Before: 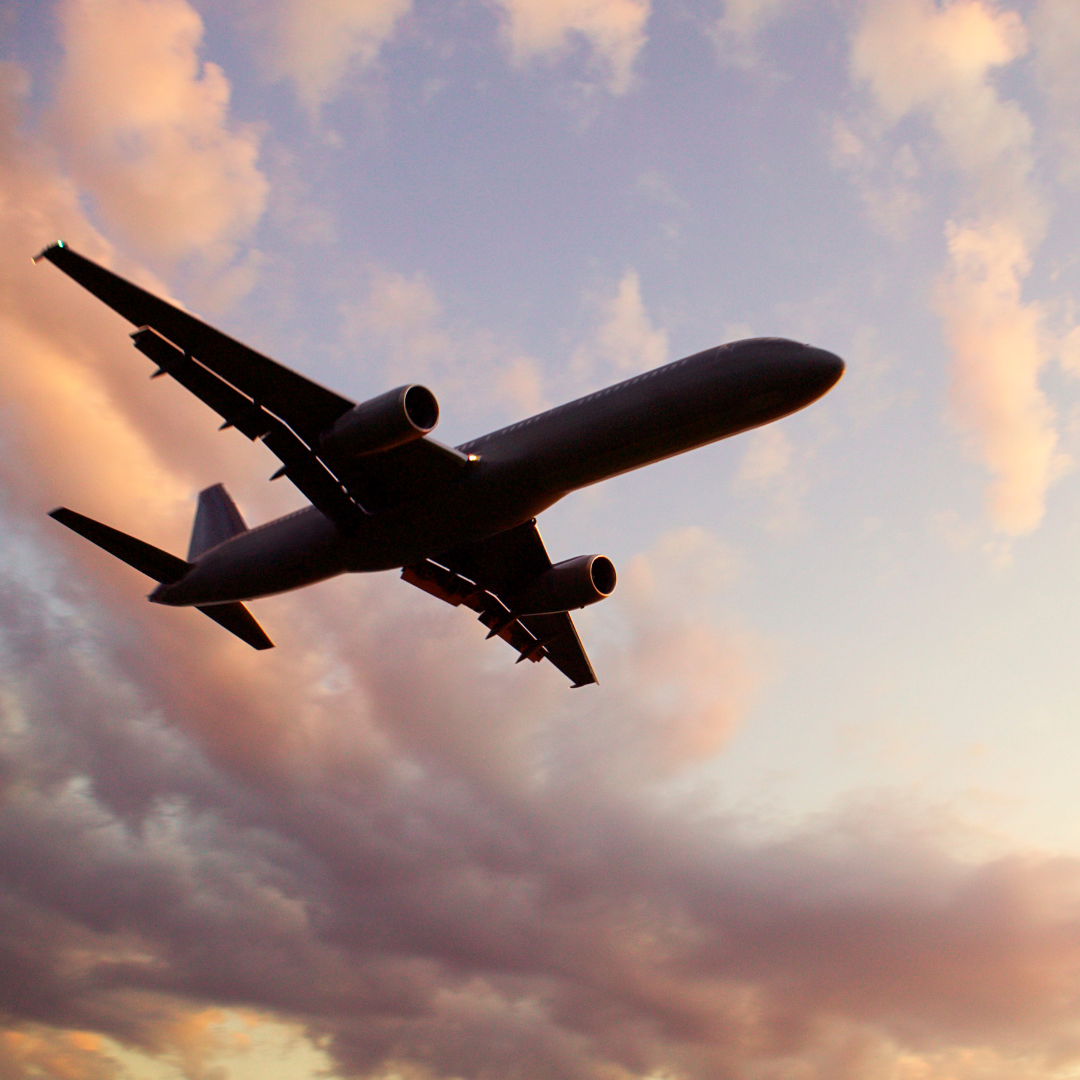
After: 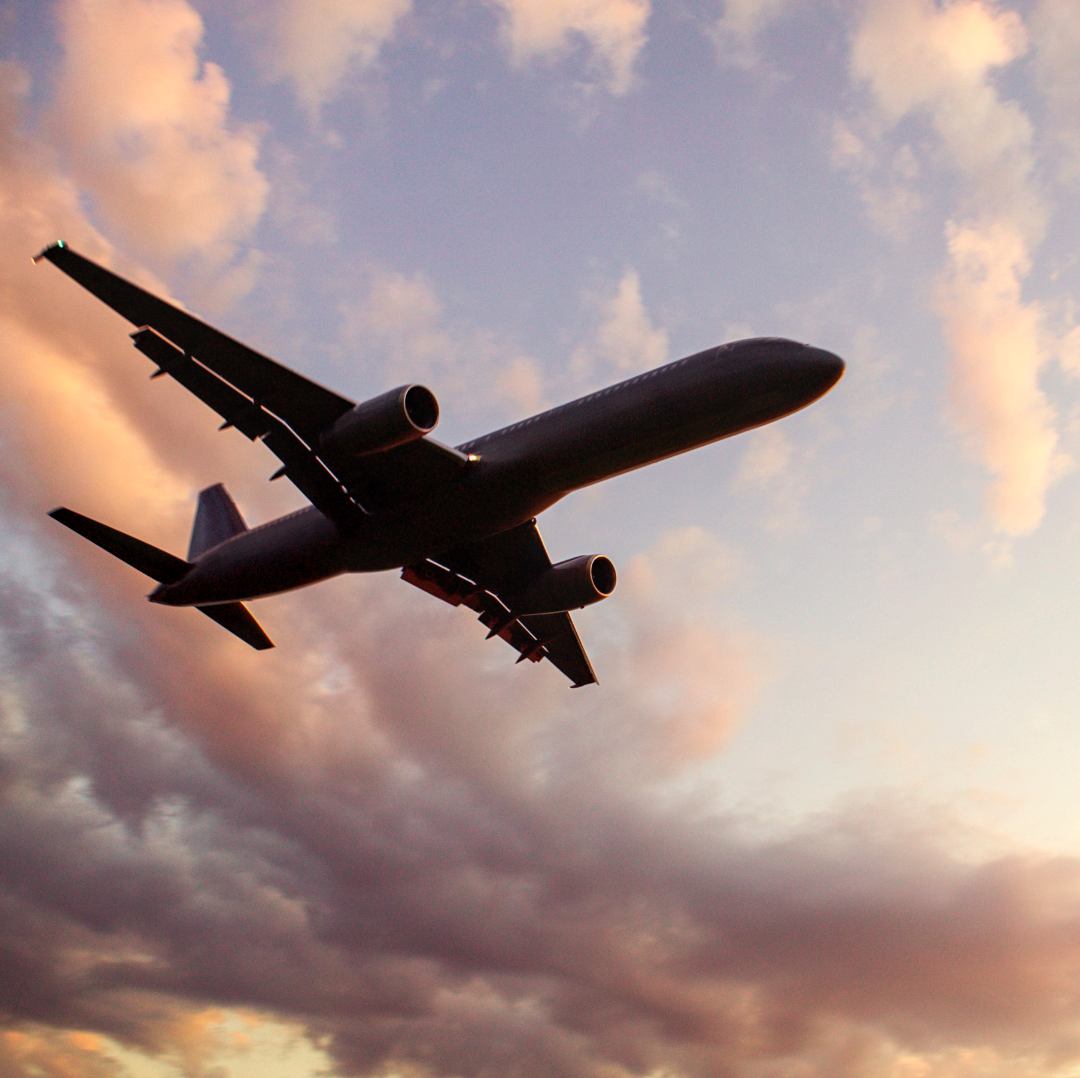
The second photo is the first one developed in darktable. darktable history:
crop: top 0.05%, bottom 0.098%
local contrast: detail 130%
